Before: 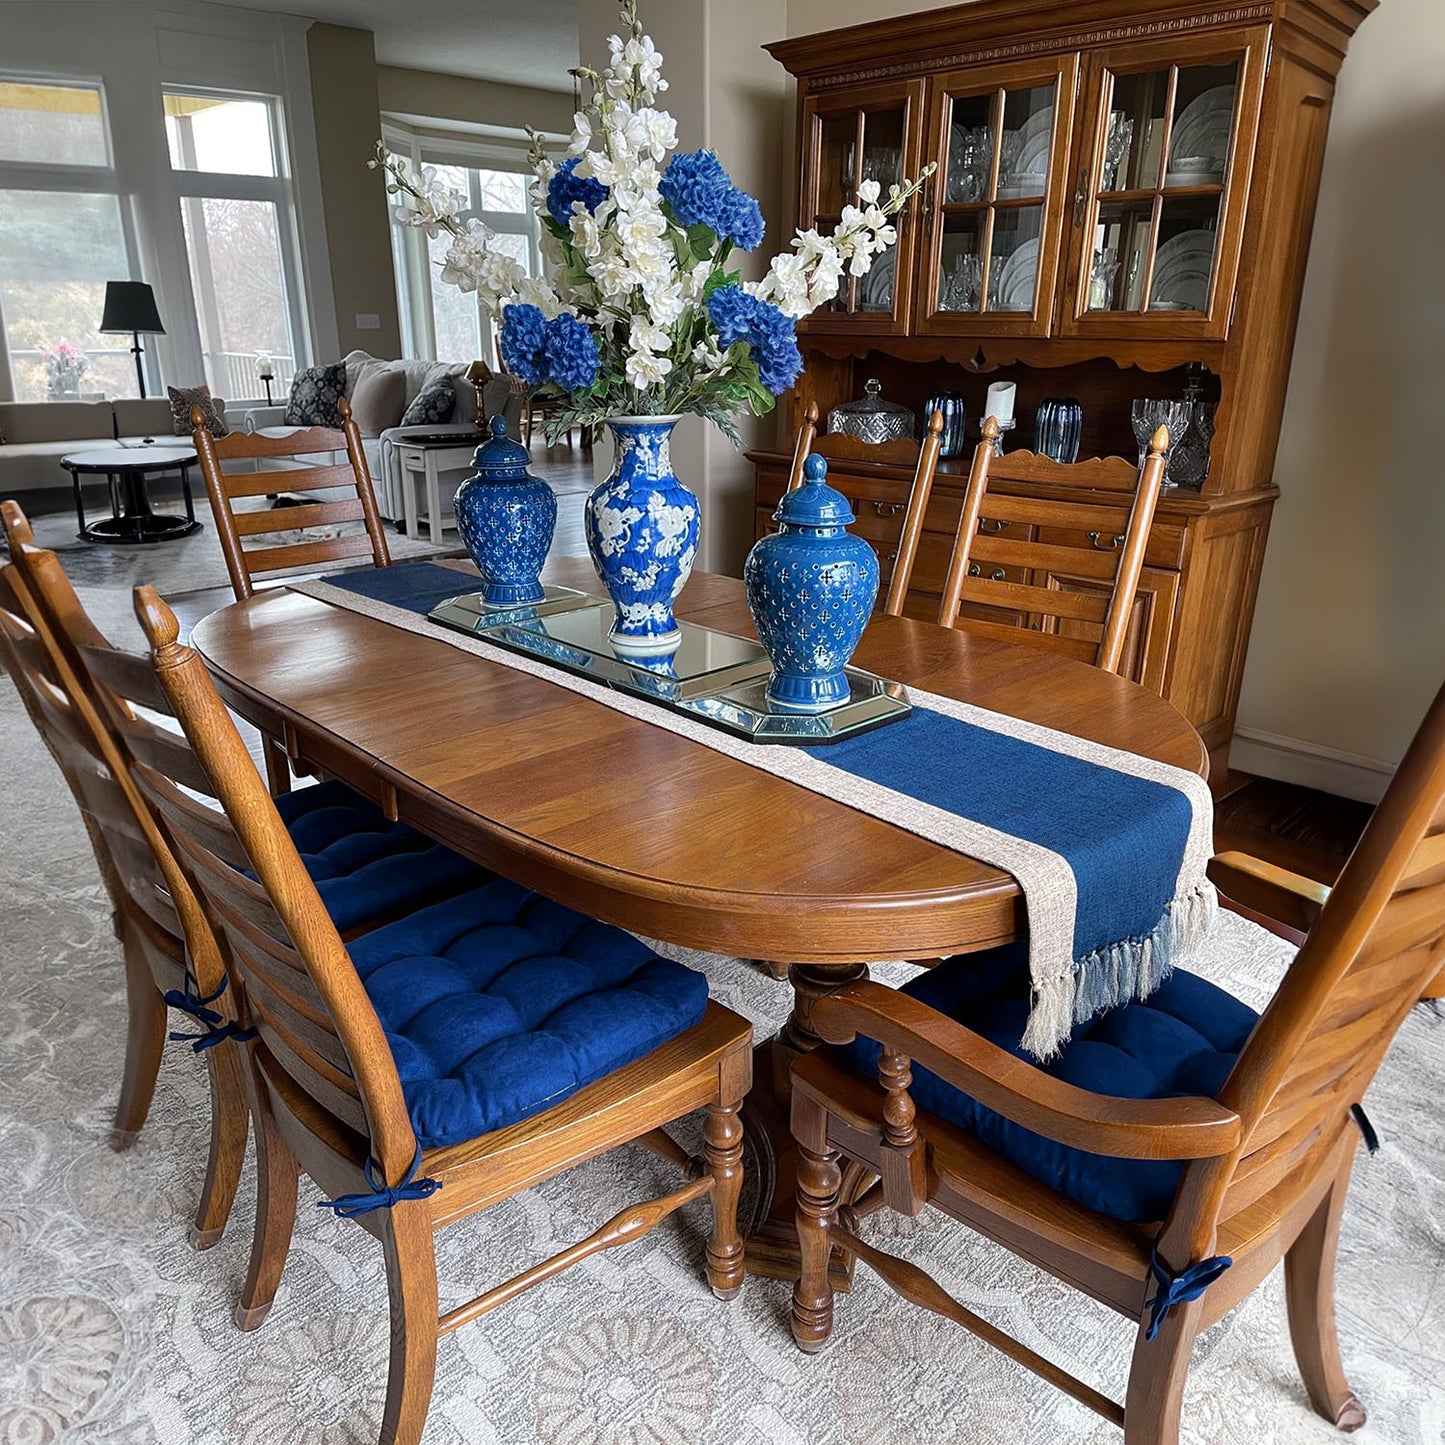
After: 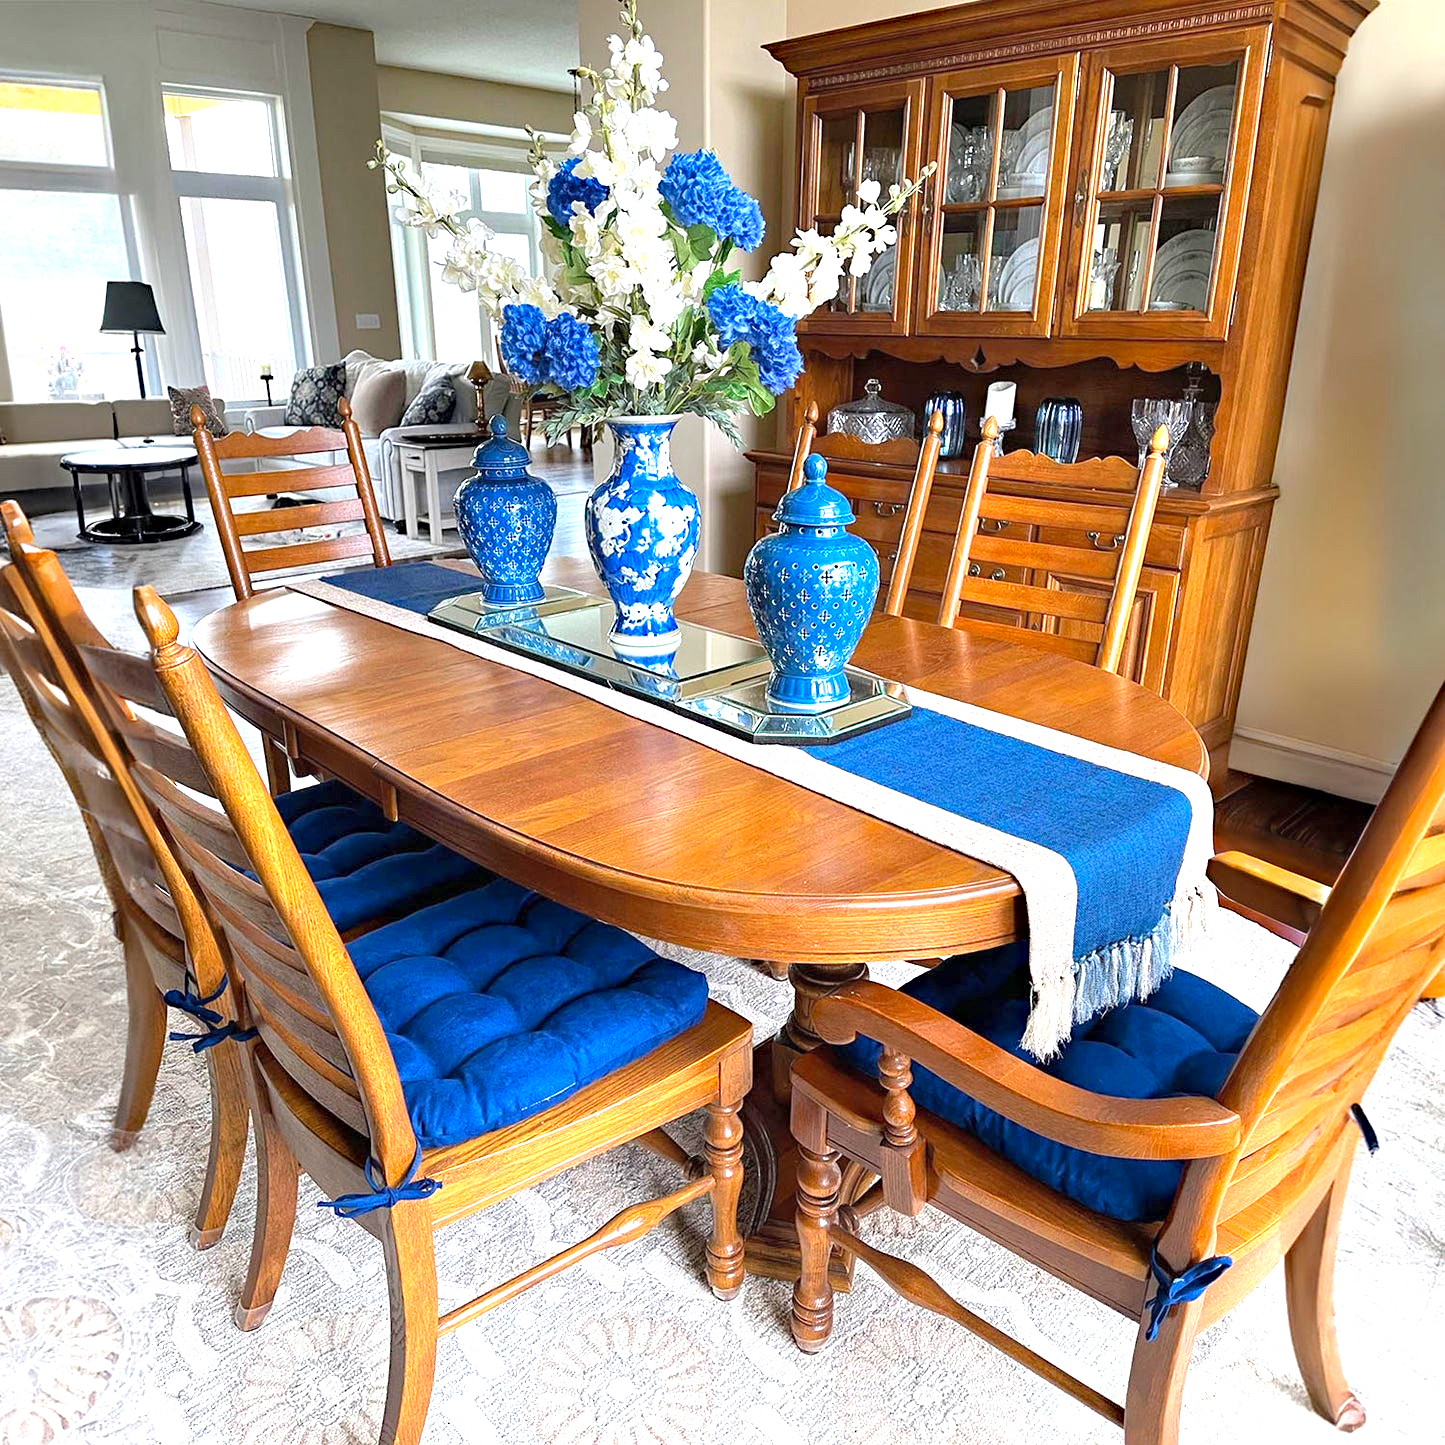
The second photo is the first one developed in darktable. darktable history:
exposure: exposure 1.234 EV, compensate exposure bias true, compensate highlight preservation false
haze removal: compatibility mode true, adaptive false
contrast brightness saturation: brightness 0.092, saturation 0.193
